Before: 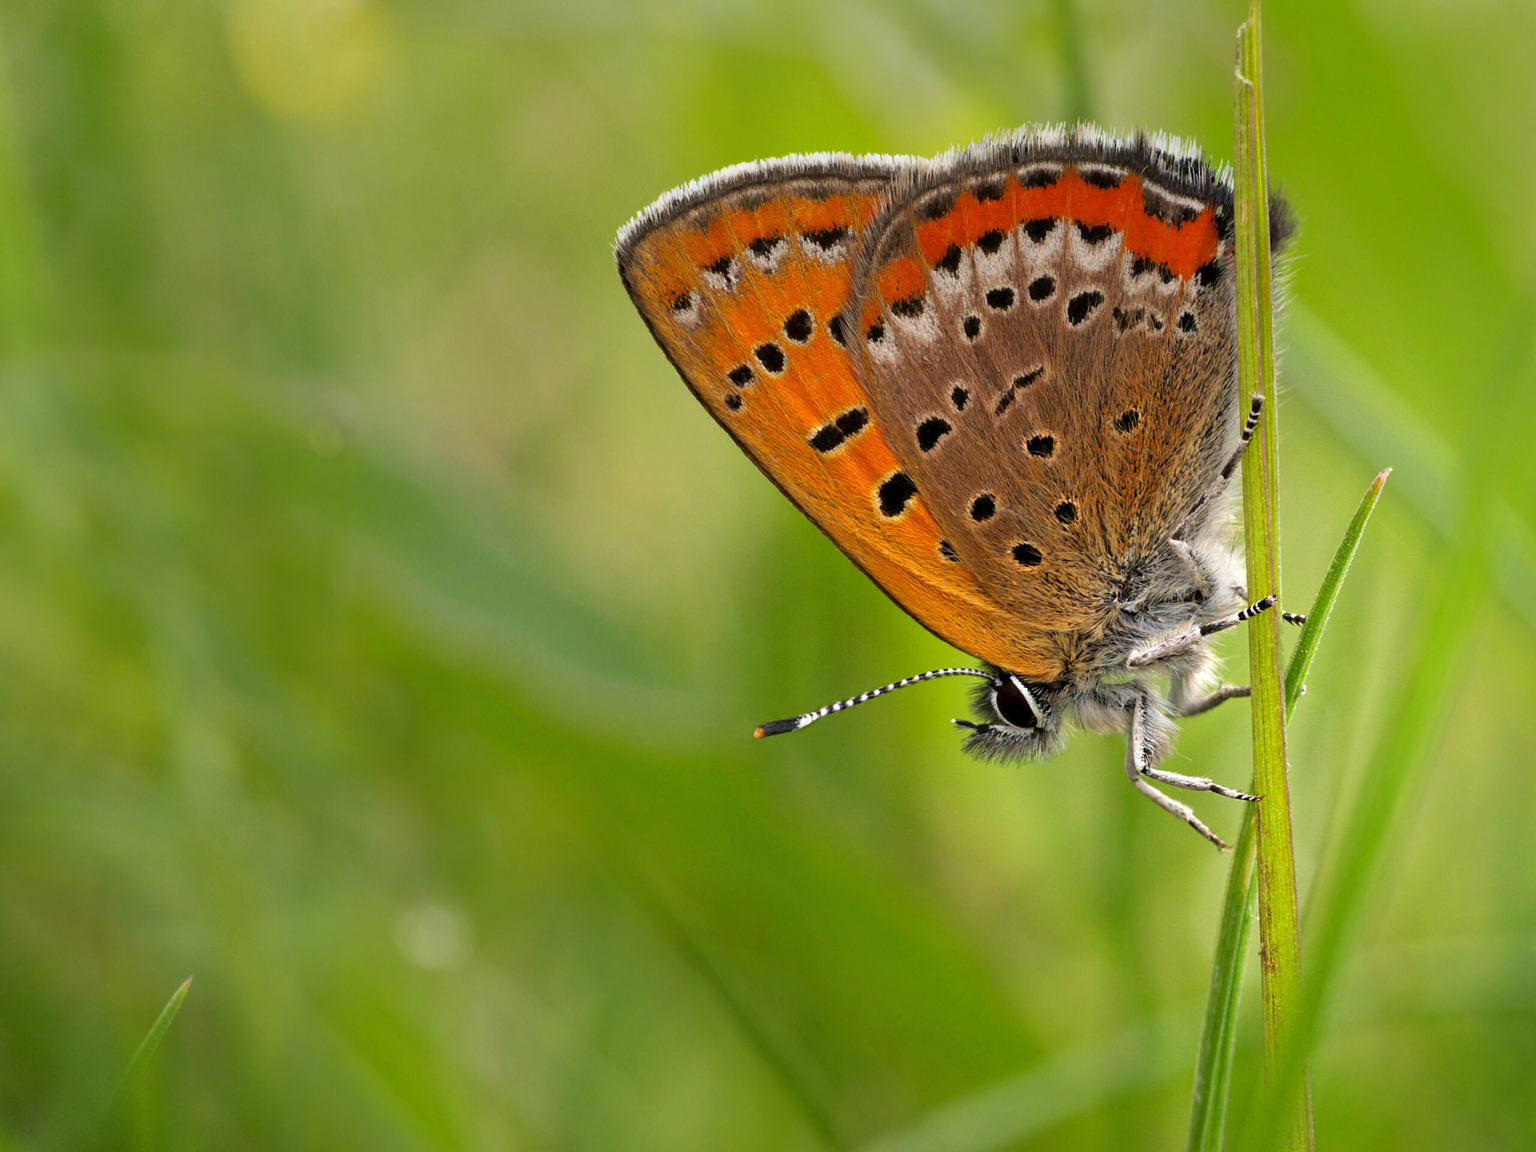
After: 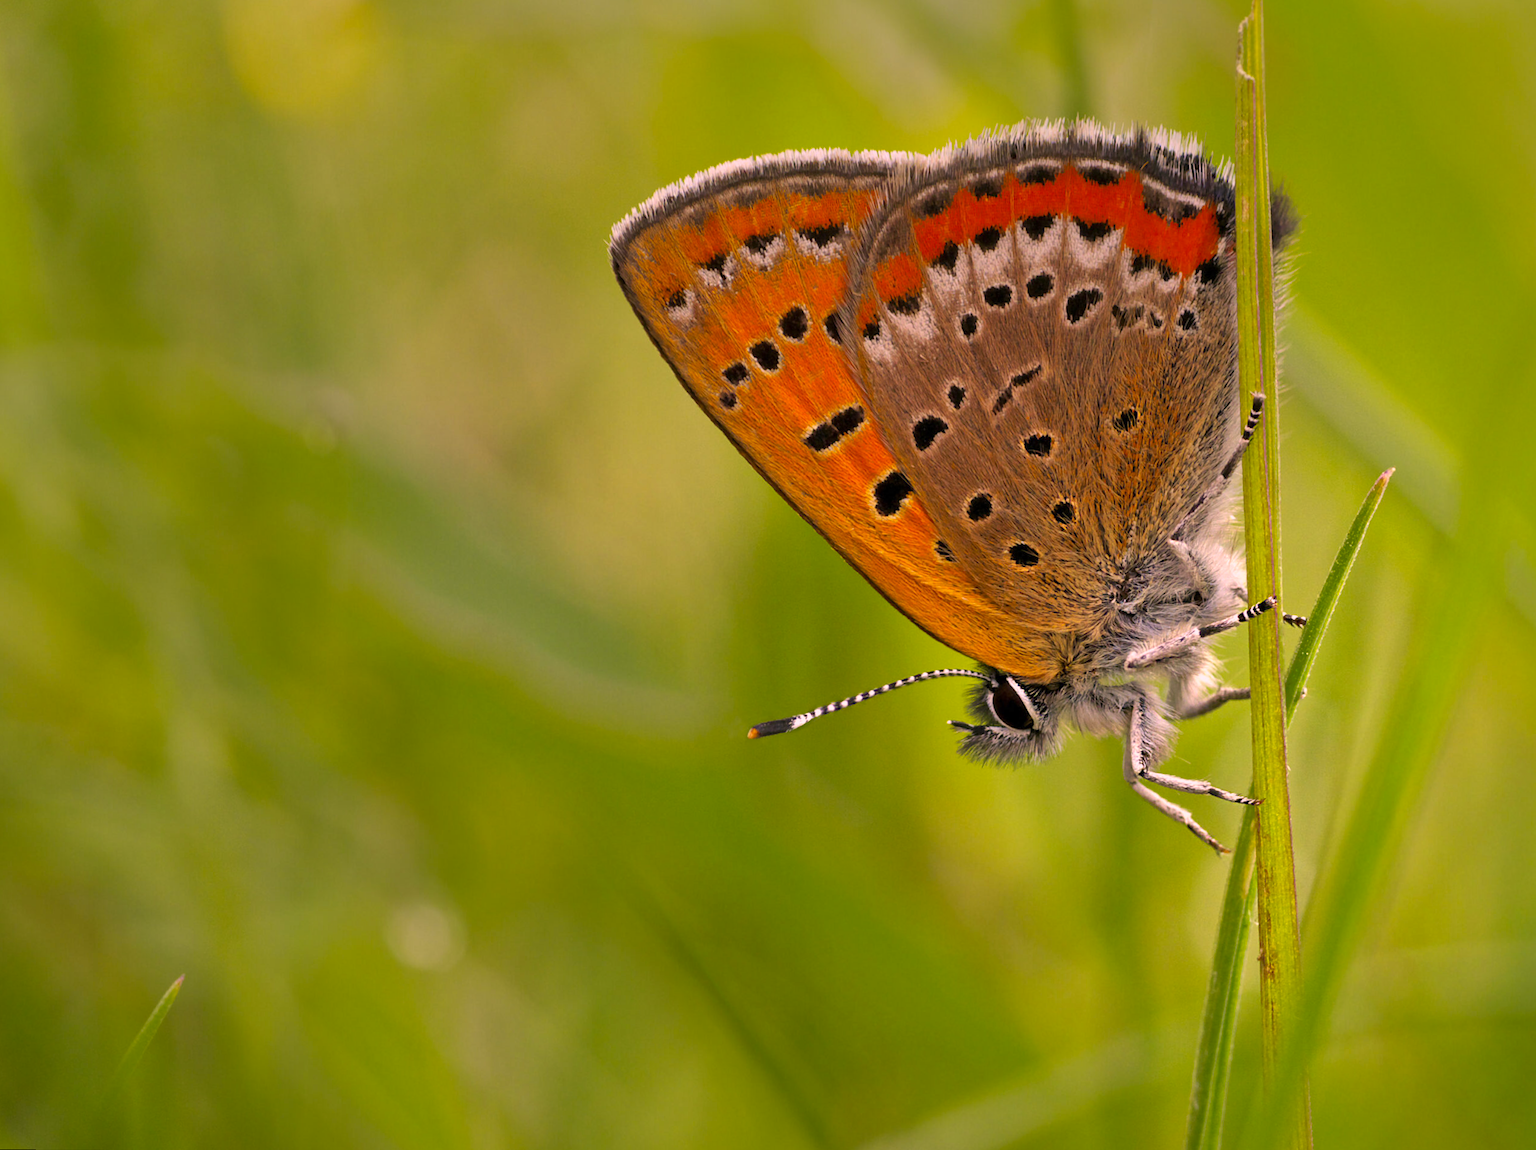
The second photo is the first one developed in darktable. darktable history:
rotate and perspective: rotation 0.192°, lens shift (horizontal) -0.015, crop left 0.005, crop right 0.996, crop top 0.006, crop bottom 0.99
color correction: highlights a* 21.88, highlights b* 22.25
white balance: red 0.931, blue 1.11
shadows and highlights: on, module defaults
